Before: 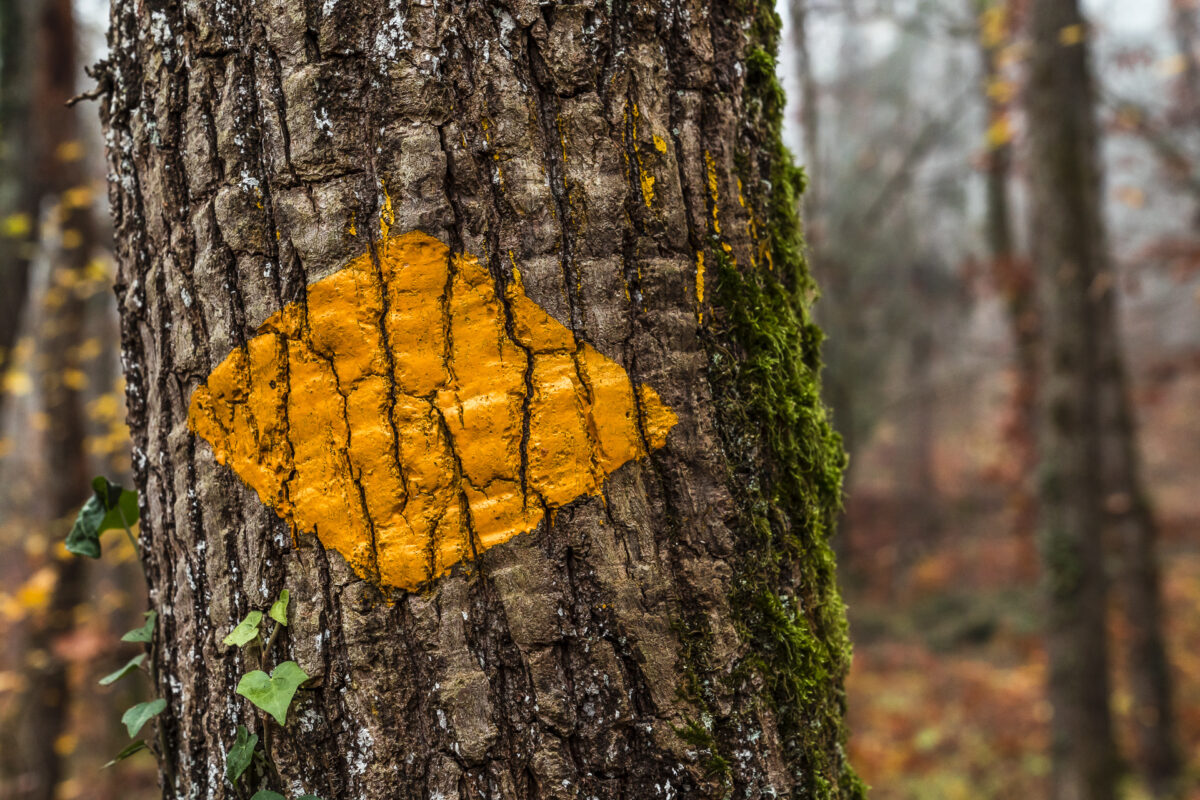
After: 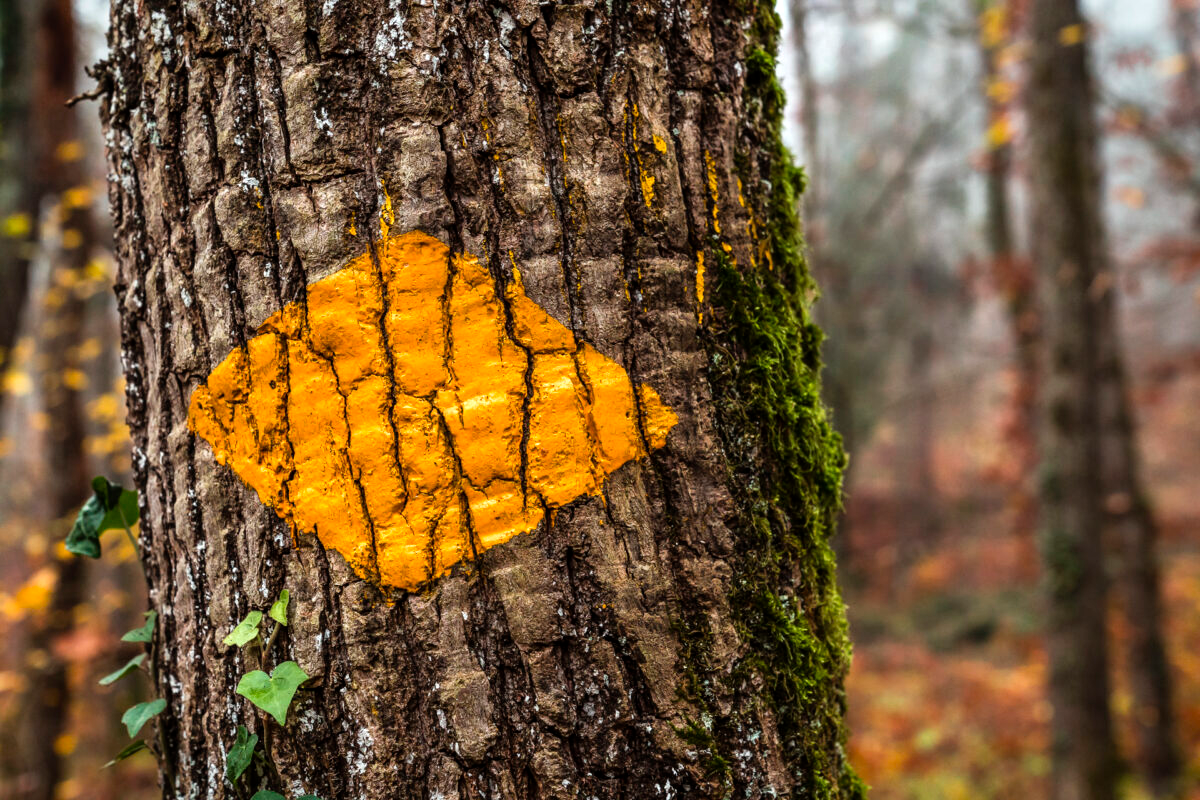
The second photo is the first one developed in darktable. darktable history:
tone equalizer: -8 EV -0.399 EV, -7 EV -0.387 EV, -6 EV -0.32 EV, -5 EV -0.216 EV, -3 EV 0.22 EV, -2 EV 0.321 EV, -1 EV 0.382 EV, +0 EV 0.391 EV
vignetting: brightness -0.24, saturation 0.15, automatic ratio true
